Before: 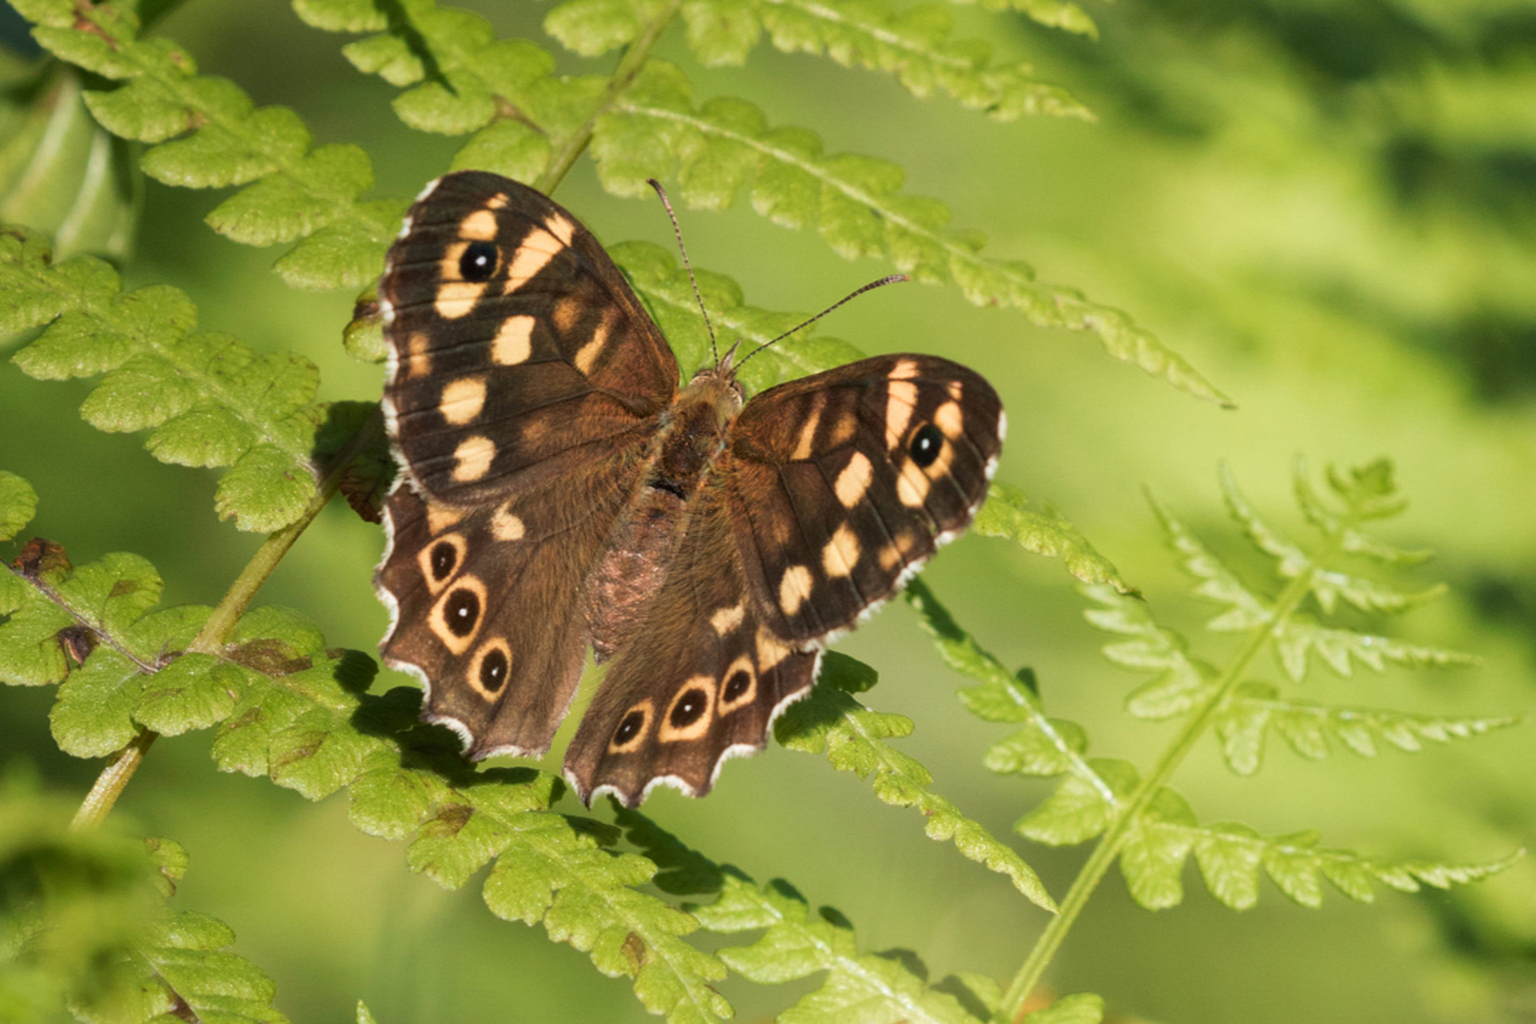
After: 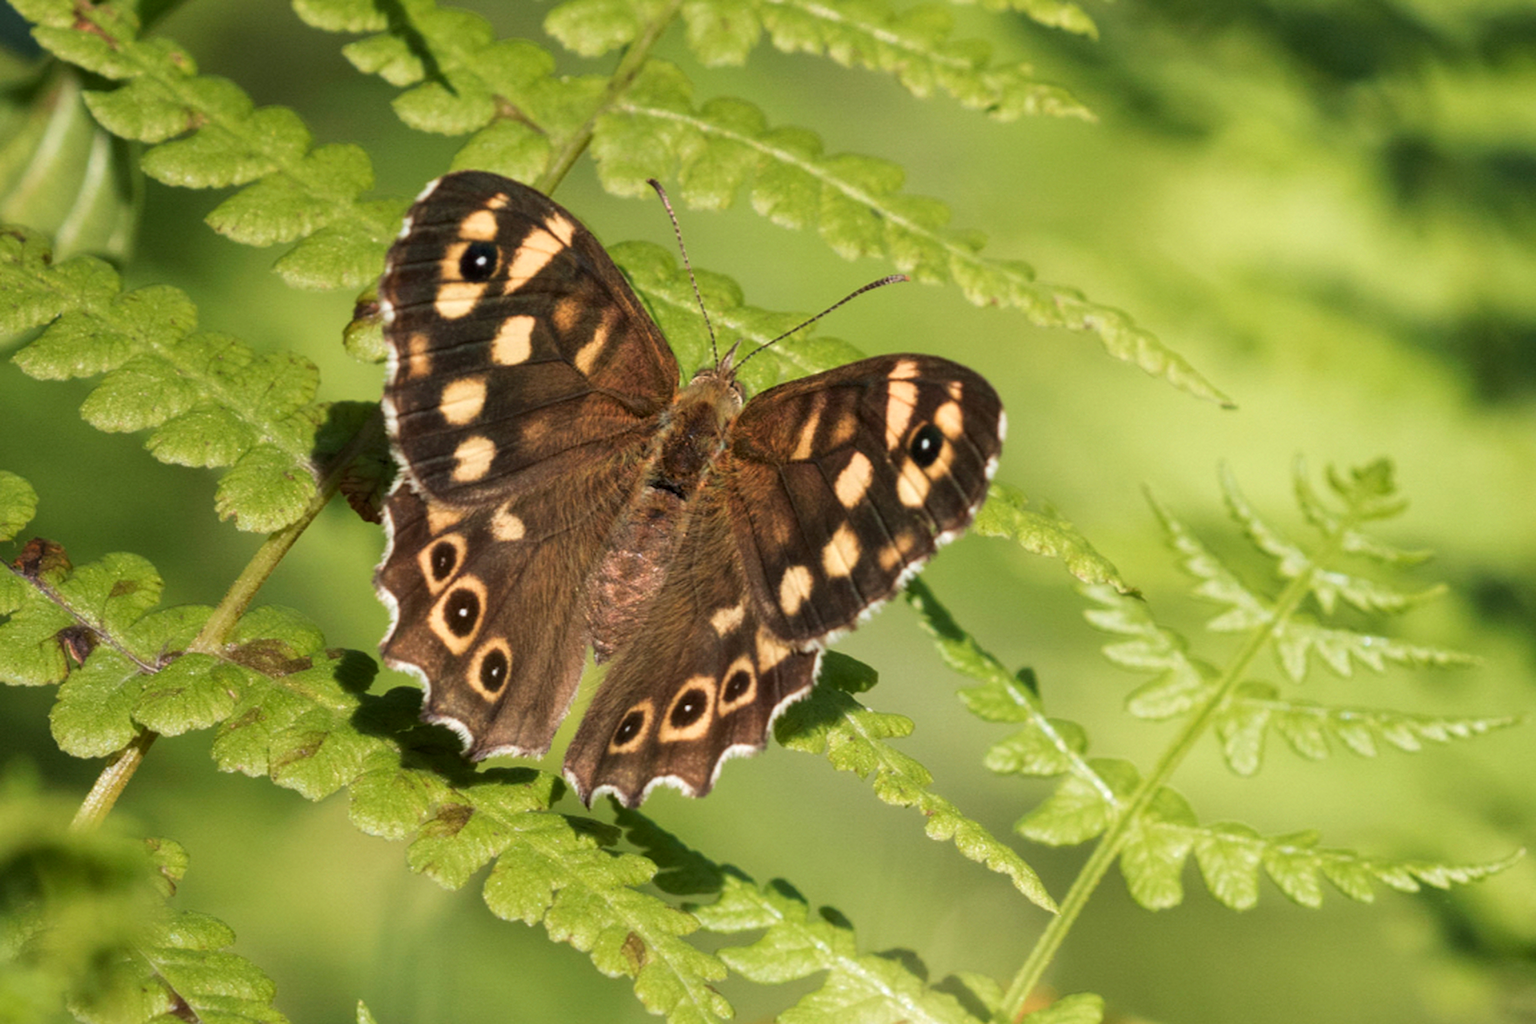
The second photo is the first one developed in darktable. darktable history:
local contrast: highlights 107%, shadows 99%, detail 119%, midtone range 0.2
